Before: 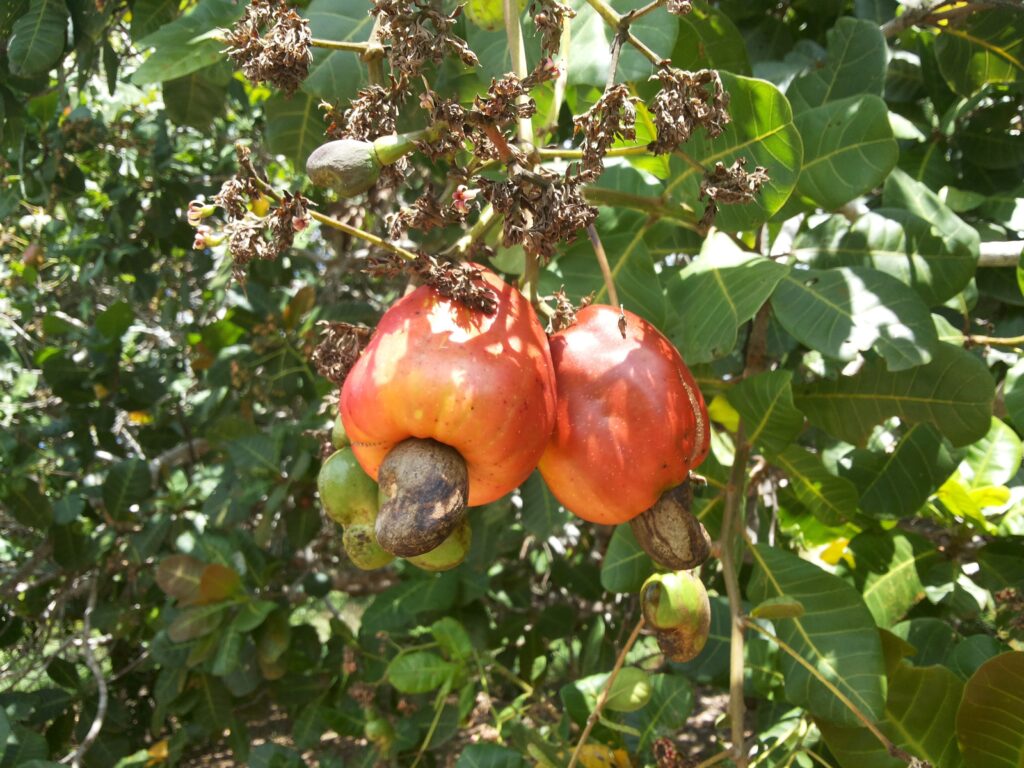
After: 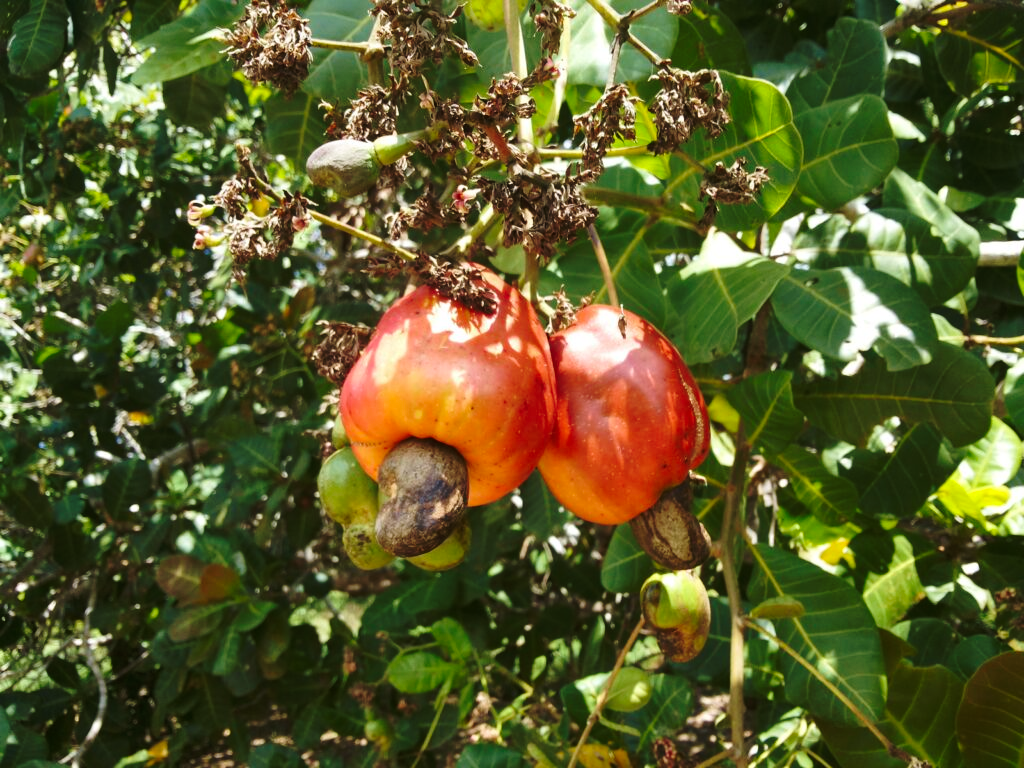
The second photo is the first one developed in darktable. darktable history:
velvia: on, module defaults
base curve: curves: ch0 [(0, 0) (0.073, 0.04) (0.157, 0.139) (0.492, 0.492) (0.758, 0.758) (1, 1)], preserve colors none
